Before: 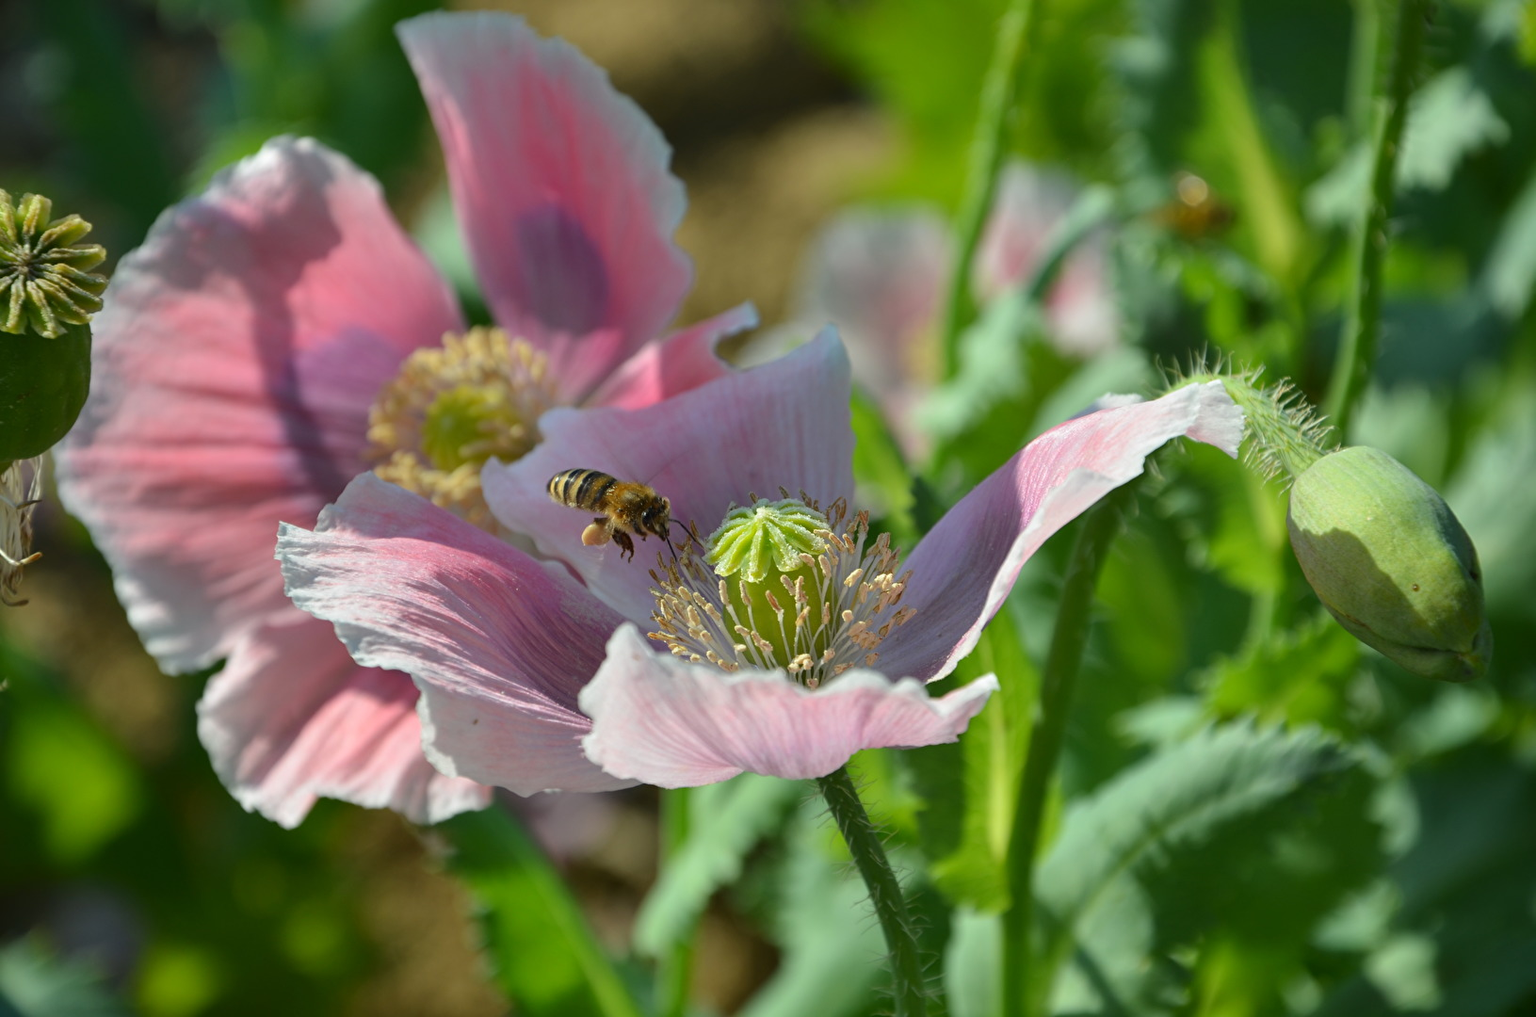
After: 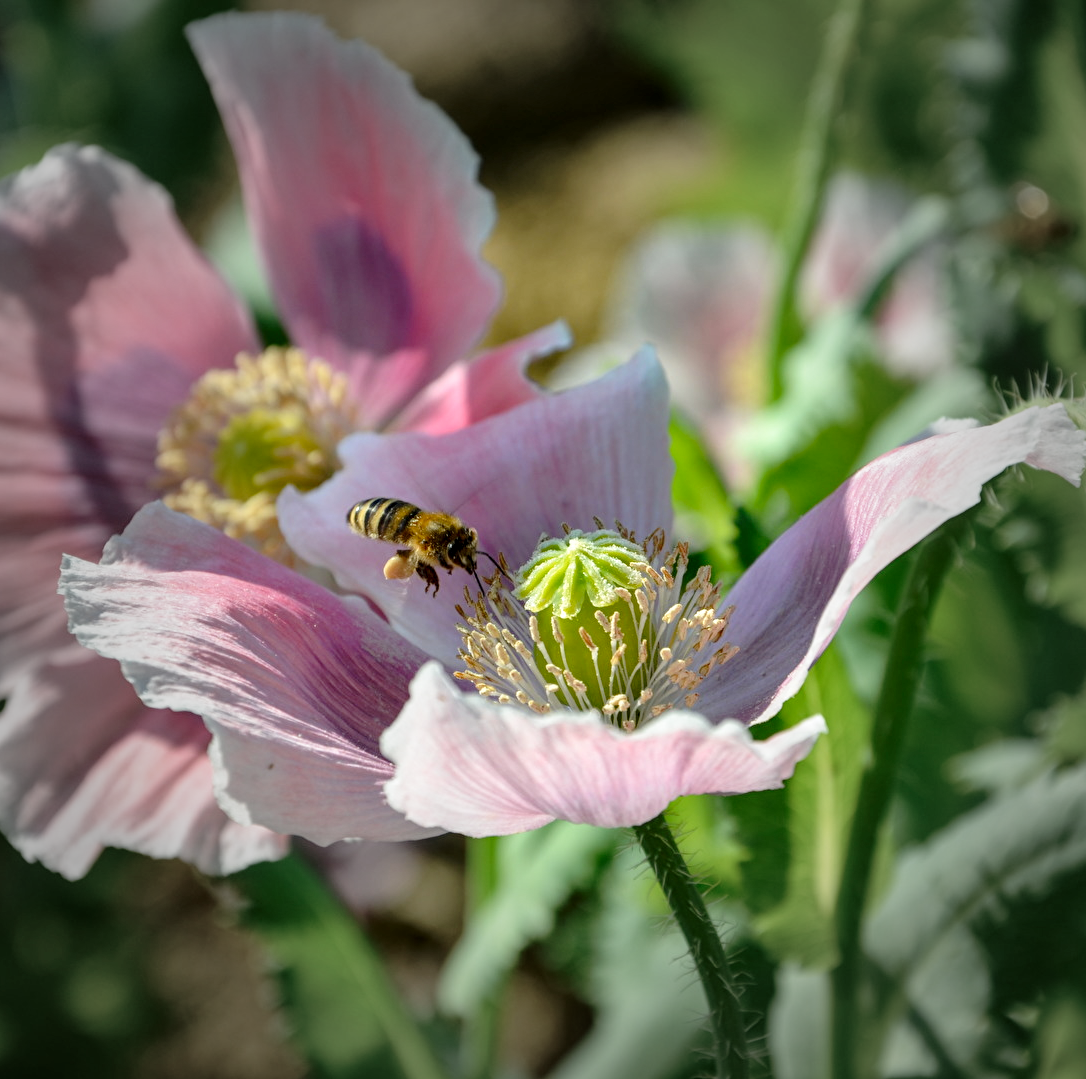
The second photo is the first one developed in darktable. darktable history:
crop and rotate: left 14.391%, right 18.965%
tone curve: curves: ch0 [(0, 0) (0.062, 0.023) (0.168, 0.142) (0.359, 0.419) (0.469, 0.544) (0.634, 0.722) (0.839, 0.909) (0.998, 0.978)]; ch1 [(0, 0) (0.437, 0.408) (0.472, 0.47) (0.502, 0.504) (0.527, 0.546) (0.568, 0.619) (0.608, 0.665) (0.669, 0.748) (0.859, 0.899) (1, 1)]; ch2 [(0, 0) (0.33, 0.301) (0.421, 0.443) (0.473, 0.498) (0.509, 0.5) (0.535, 0.564) (0.575, 0.625) (0.608, 0.667) (1, 1)], preserve colors none
vignetting: fall-off start 48.54%, automatic ratio true, width/height ratio 1.291
local contrast: detail 130%
shadows and highlights: shadows 10.75, white point adjustment 0.924, highlights -39.02
